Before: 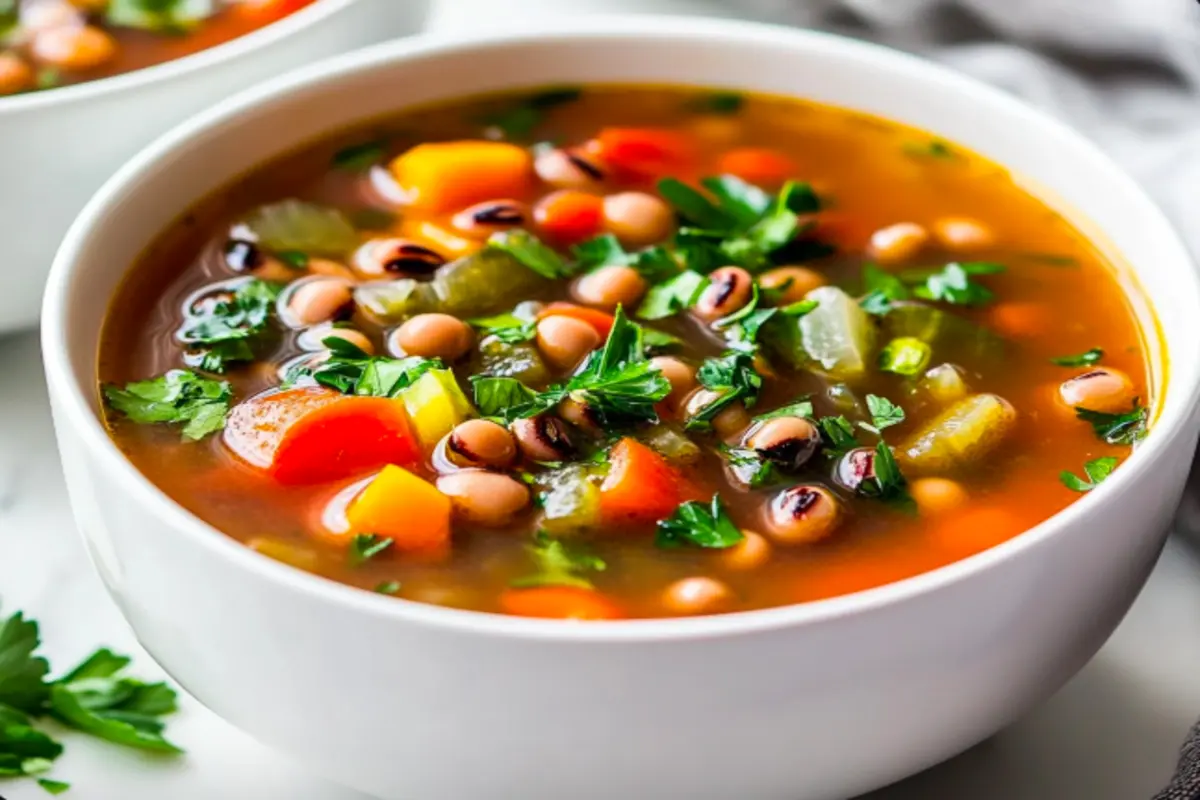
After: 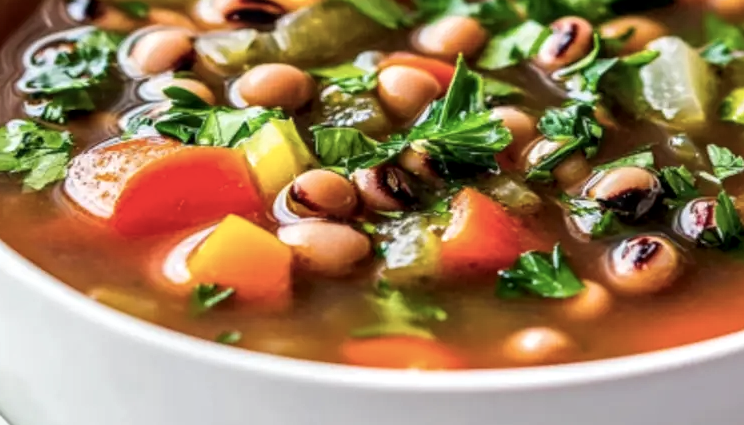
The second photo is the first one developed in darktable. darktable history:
crop: left 13.312%, top 31.28%, right 24.627%, bottom 15.582%
local contrast: detail 130%
